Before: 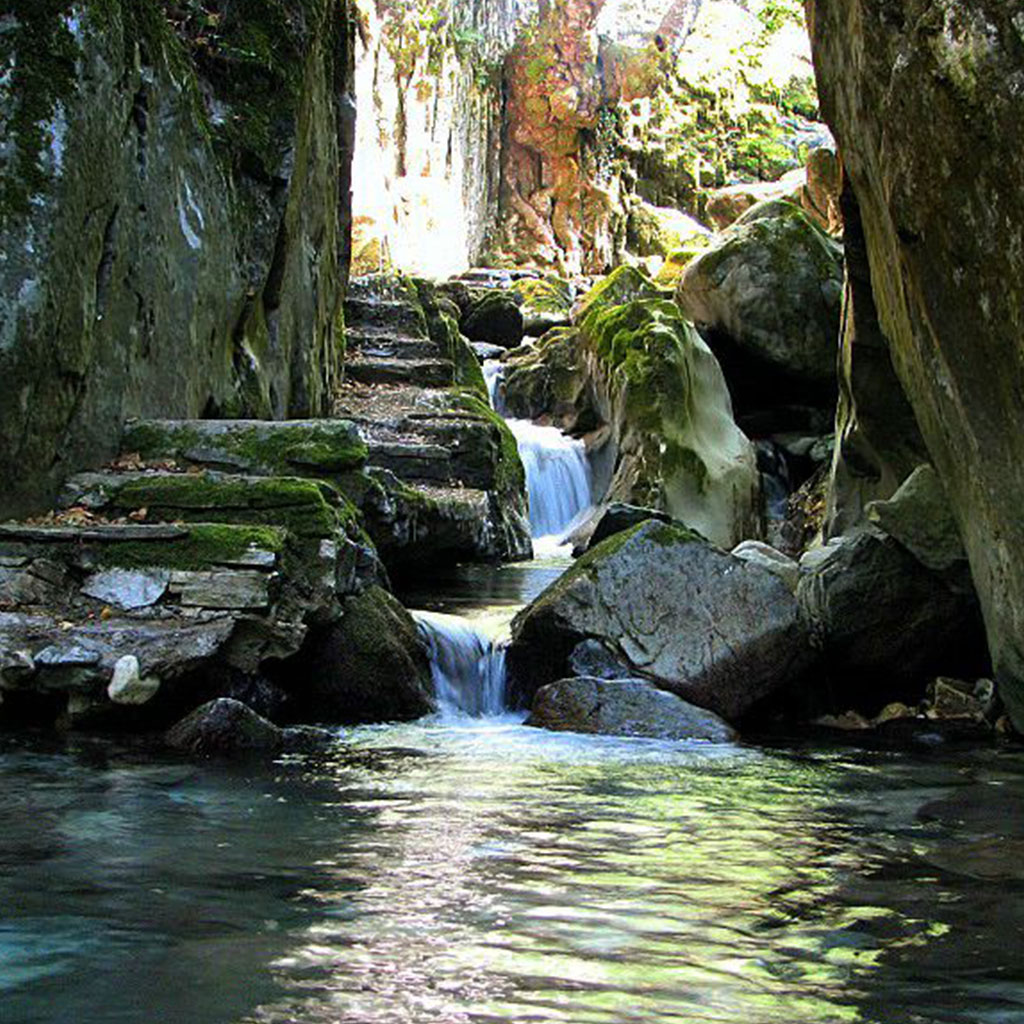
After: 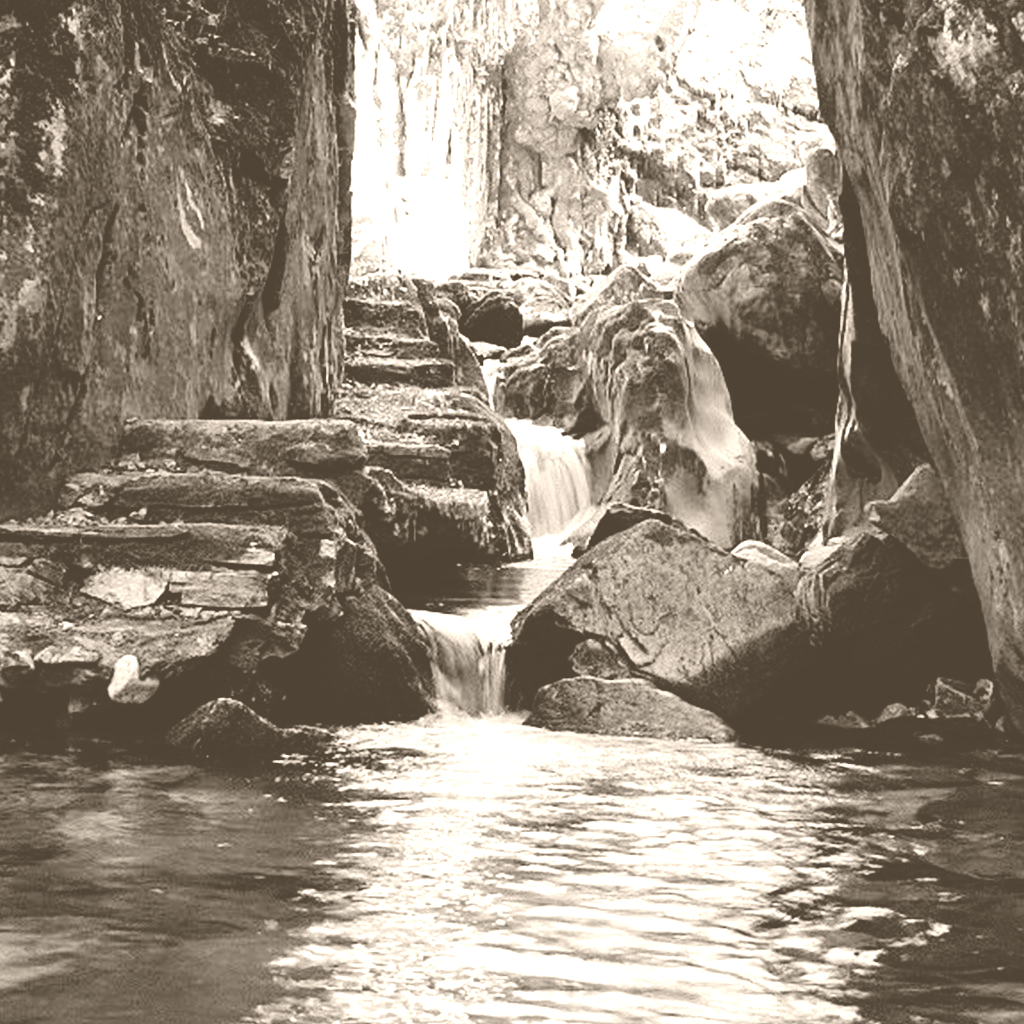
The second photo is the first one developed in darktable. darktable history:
rgb levels: mode RGB, independent channels, levels [[0, 0.5, 1], [0, 0.521, 1], [0, 0.536, 1]]
colorize: hue 34.49°, saturation 35.33%, source mix 100%, version 1
color correction: highlights a* 7.34, highlights b* 4.37
filmic rgb: black relative exposure -7.65 EV, white relative exposure 4.56 EV, hardness 3.61
